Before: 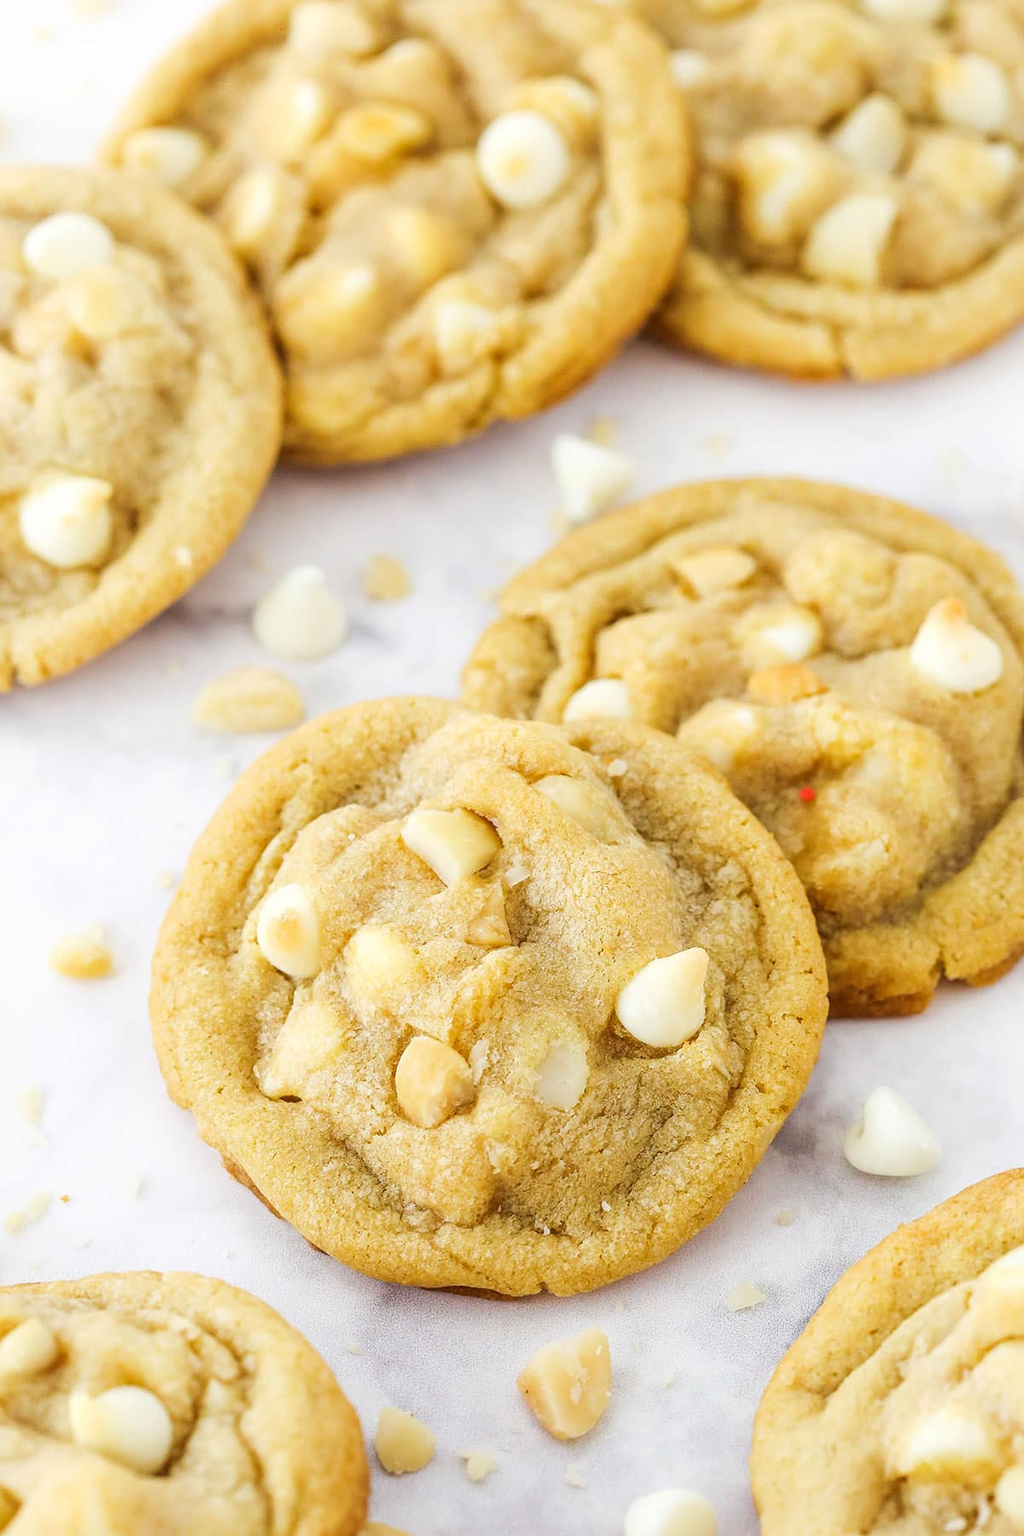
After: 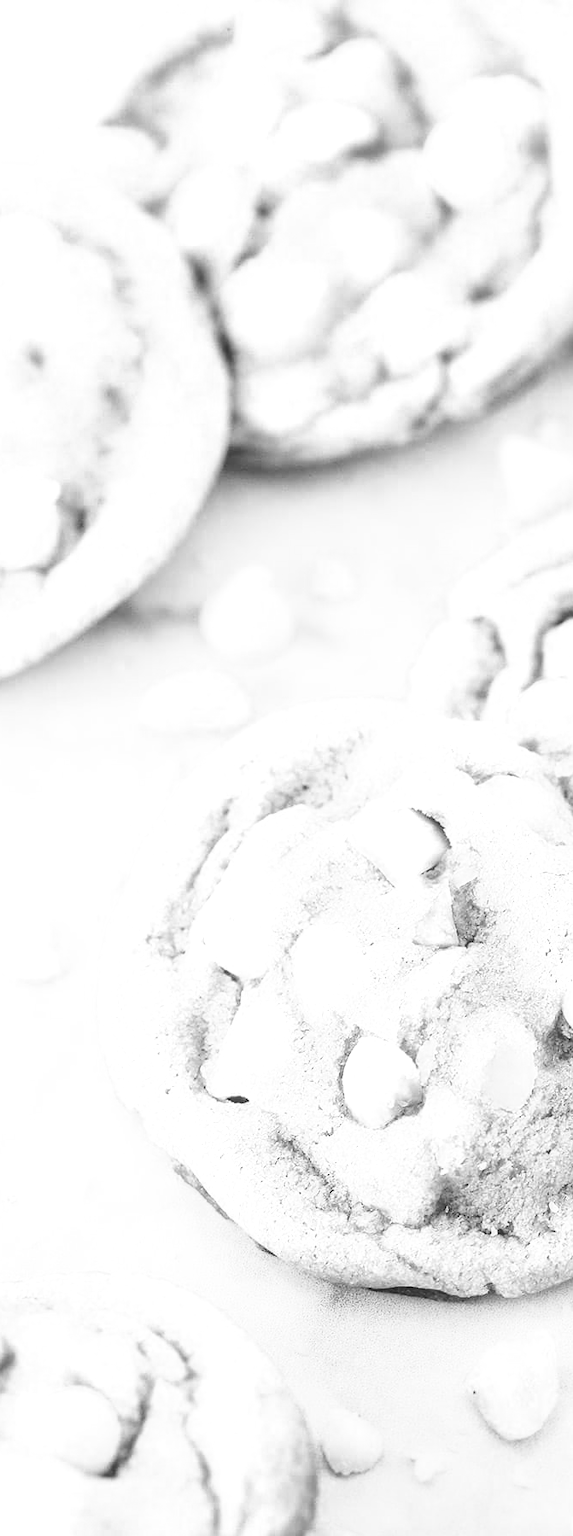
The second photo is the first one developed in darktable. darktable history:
base curve: curves: ch0 [(0, 0) (0.028, 0.03) (0.121, 0.232) (0.46, 0.748) (0.859, 0.968) (1, 1)], preserve colors none
crop: left 5.231%, right 38.708%
exposure: exposure 0.152 EV, compensate highlight preservation false
color zones: curves: ch0 [(0.002, 0.593) (0.143, 0.417) (0.285, 0.541) (0.455, 0.289) (0.608, 0.327) (0.727, 0.283) (0.869, 0.571) (1, 0.603)]; ch1 [(0, 0) (0.143, 0) (0.286, 0) (0.429, 0) (0.571, 0) (0.714, 0) (0.857, 0)]
